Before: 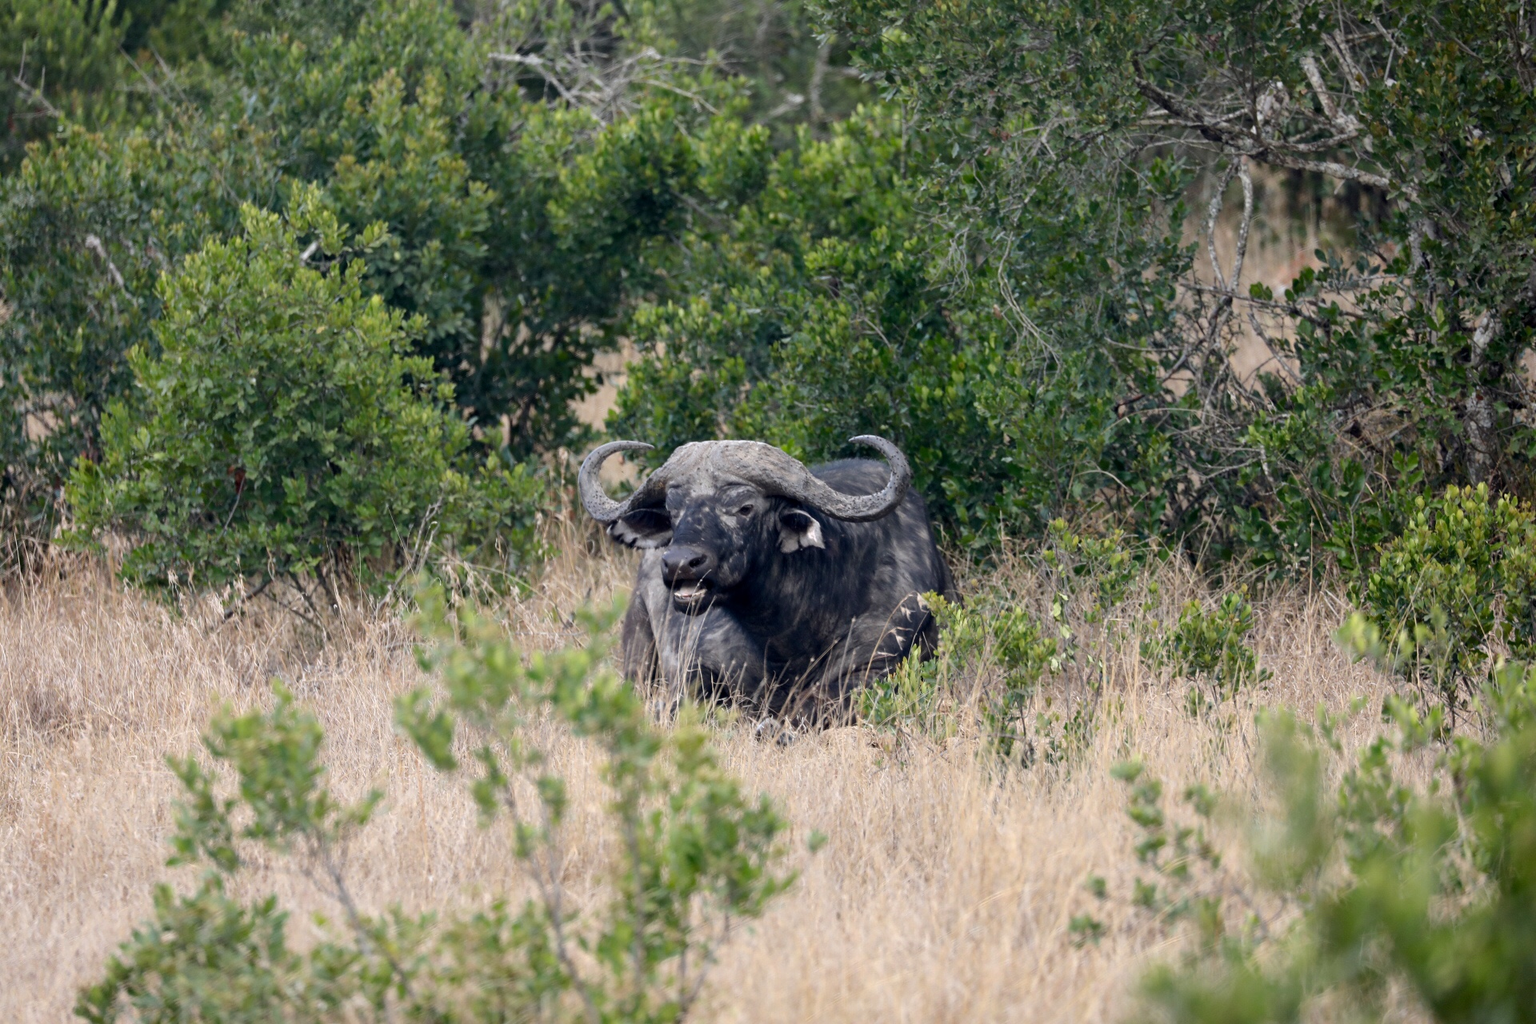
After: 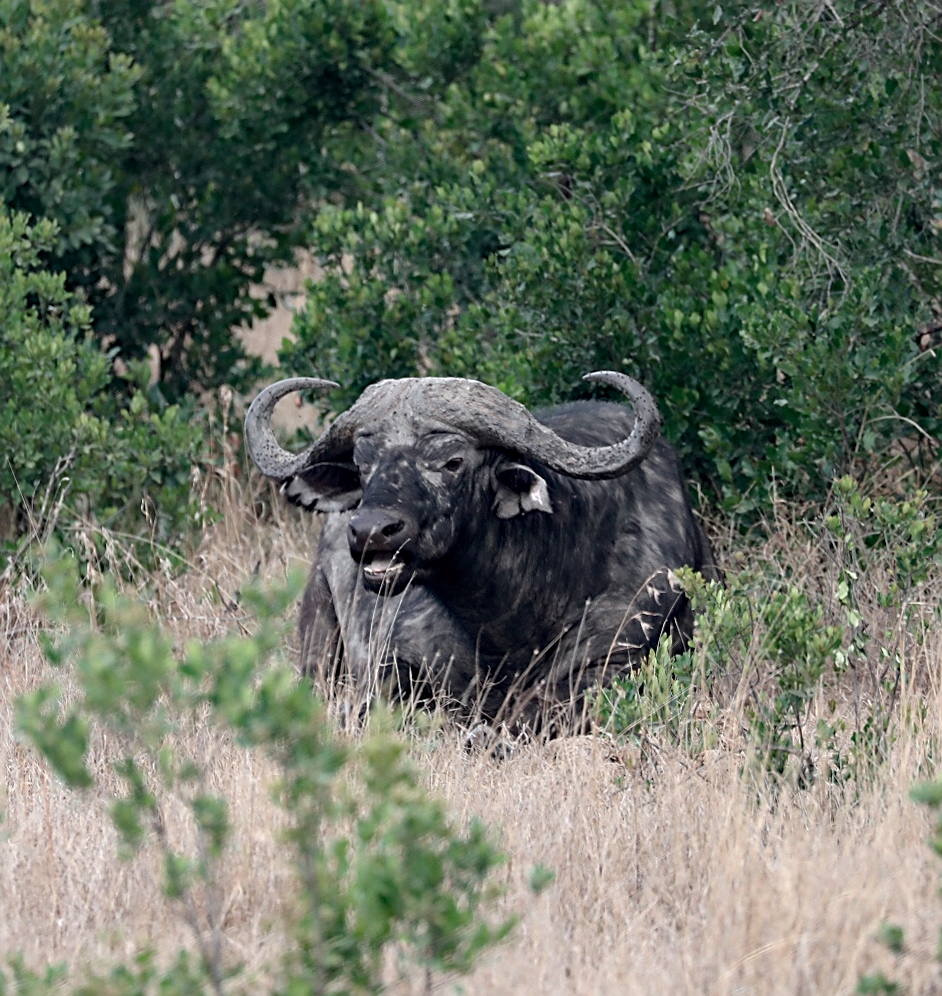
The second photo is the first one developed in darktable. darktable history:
sharpen: on, module defaults
exposure: exposure -0.05 EV
white balance: red 0.986, blue 1.01
tone equalizer: on, module defaults
color contrast: blue-yellow contrast 0.62
crop and rotate: angle 0.02°, left 24.353%, top 13.219%, right 26.156%, bottom 8.224%
haze removal: compatibility mode true, adaptive false
rotate and perspective: rotation 0.192°, lens shift (horizontal) -0.015, crop left 0.005, crop right 0.996, crop top 0.006, crop bottom 0.99
